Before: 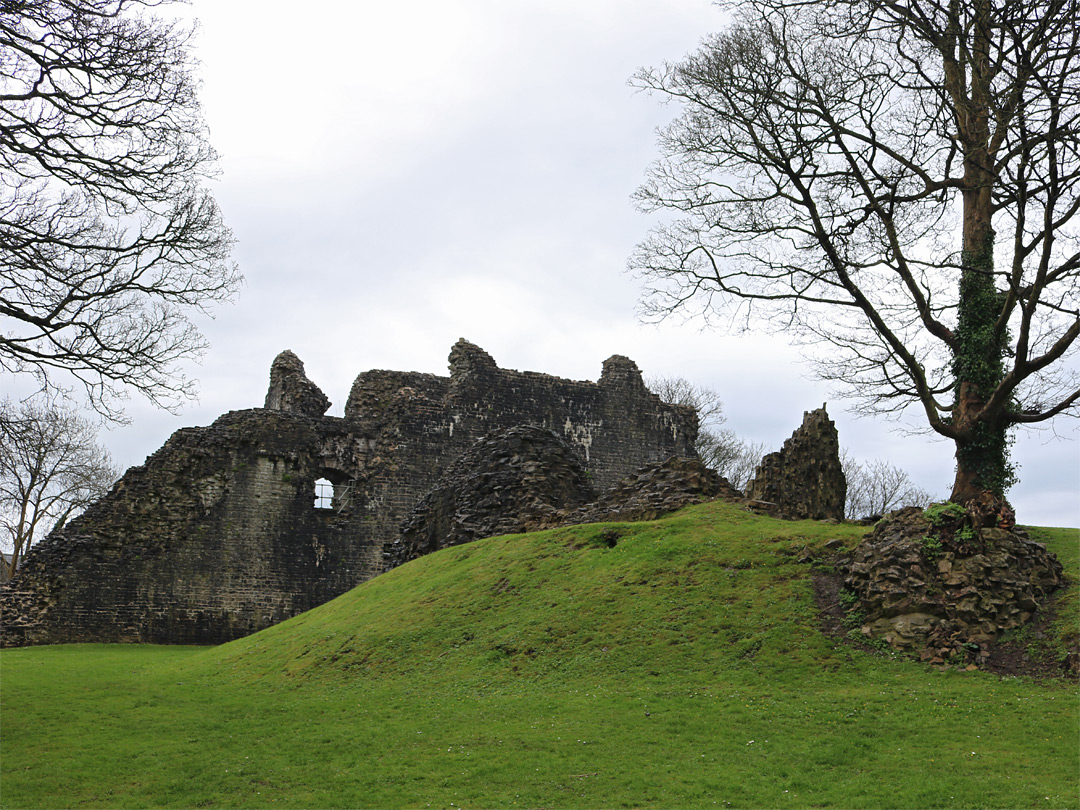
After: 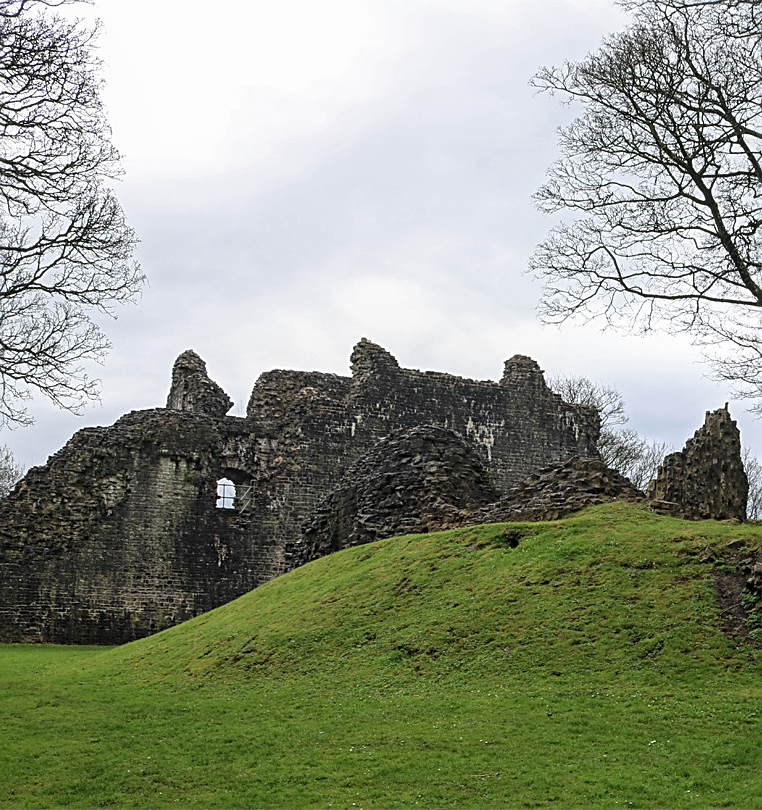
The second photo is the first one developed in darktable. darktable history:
crop and rotate: left 9.079%, right 20.336%
levels: black 8.55%
local contrast: detail 130%
sharpen: on, module defaults
